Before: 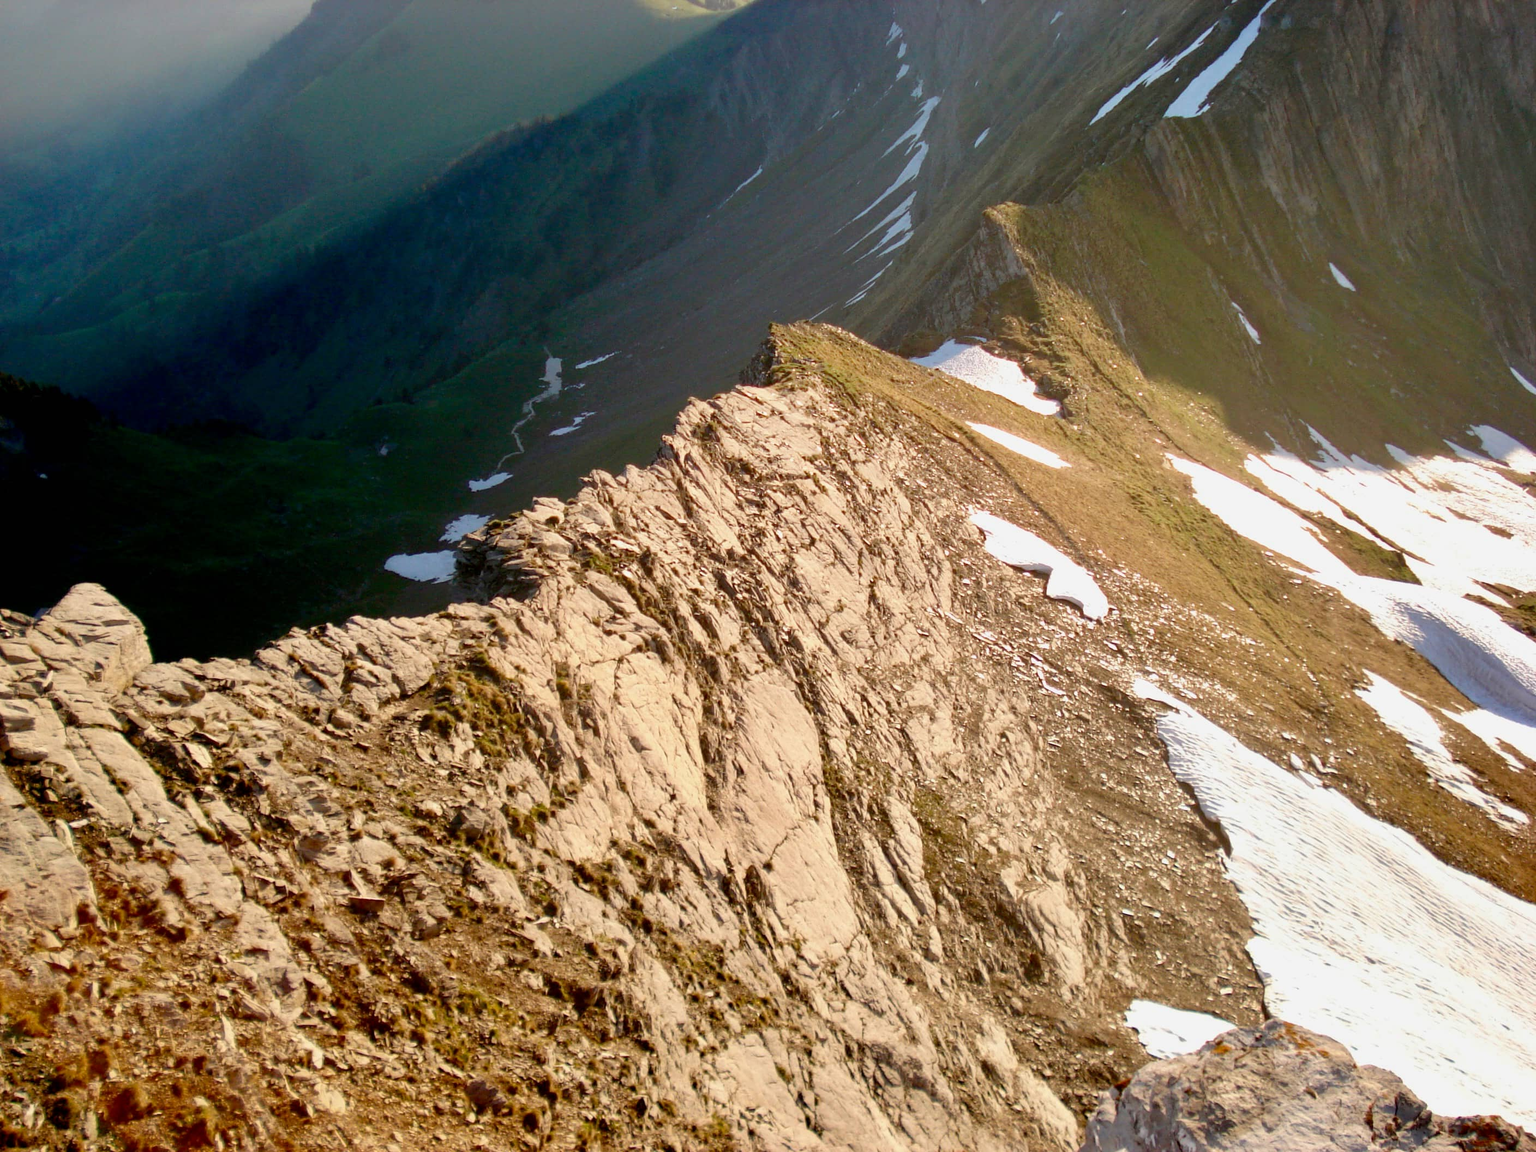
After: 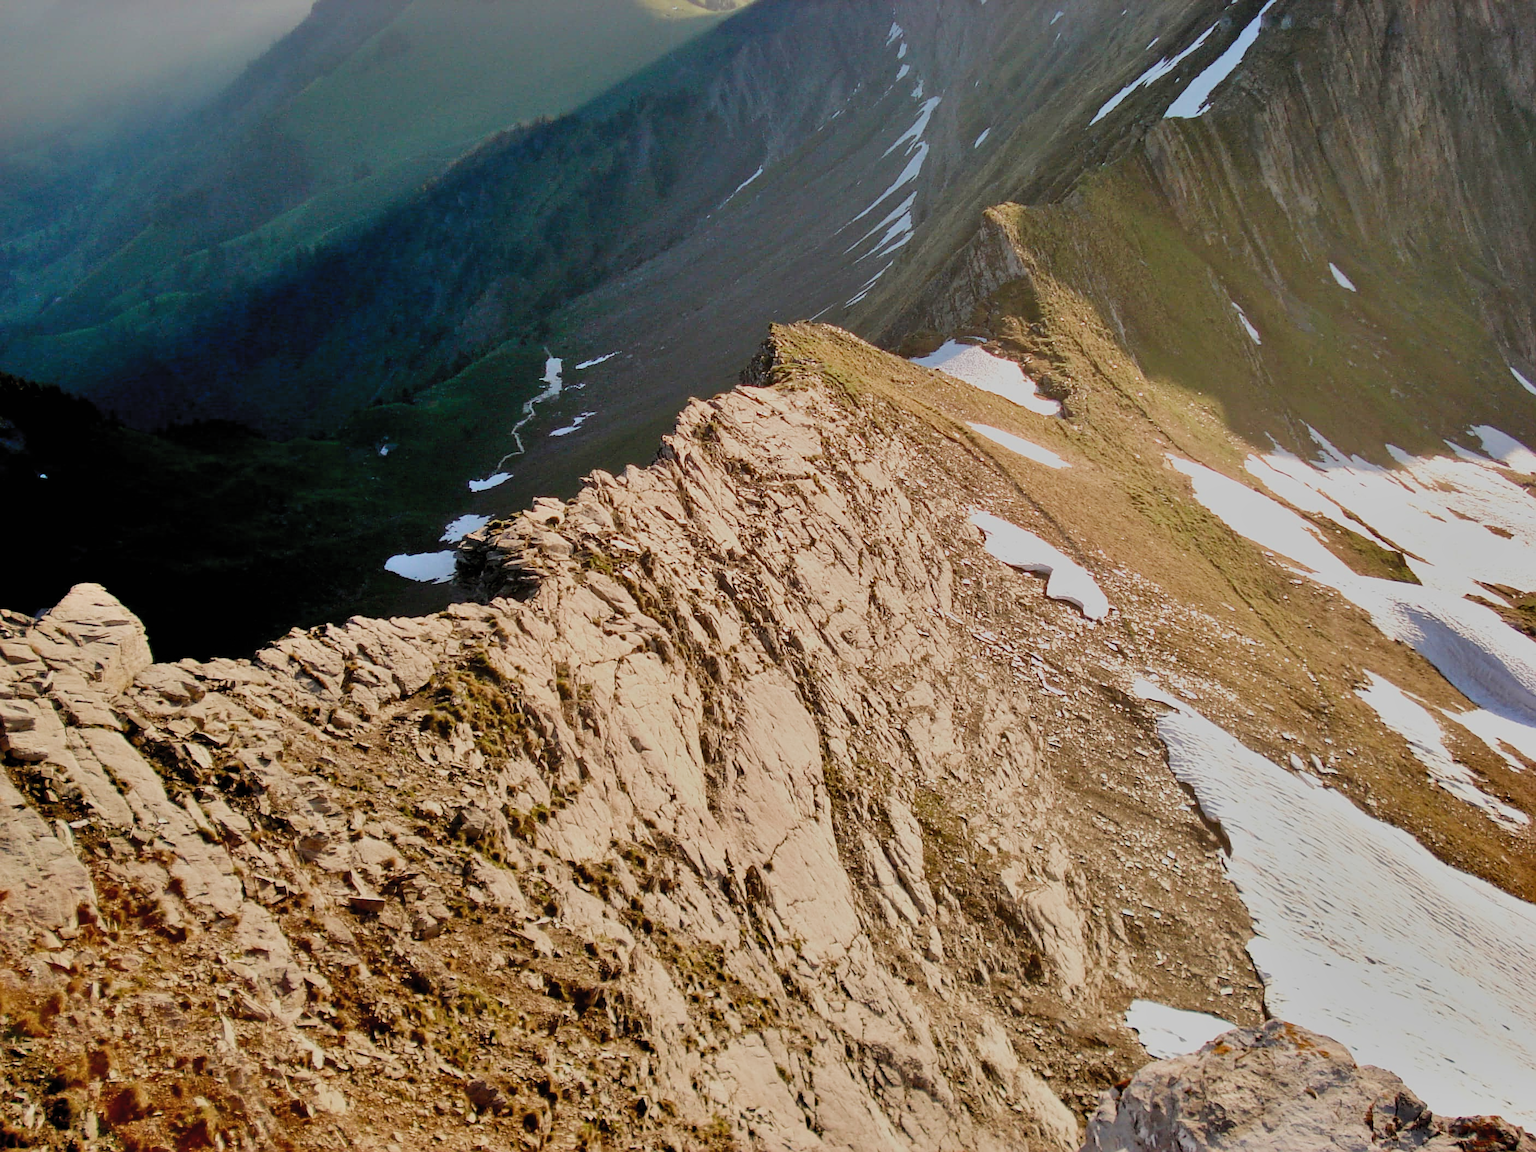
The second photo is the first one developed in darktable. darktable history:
filmic rgb: black relative exposure -7.65 EV, white relative exposure 4.56 EV, hardness 3.61, color science v5 (2021), contrast in shadows safe, contrast in highlights safe
sharpen: on, module defaults
contrast brightness saturation: contrast 0.051
shadows and highlights: soften with gaussian
